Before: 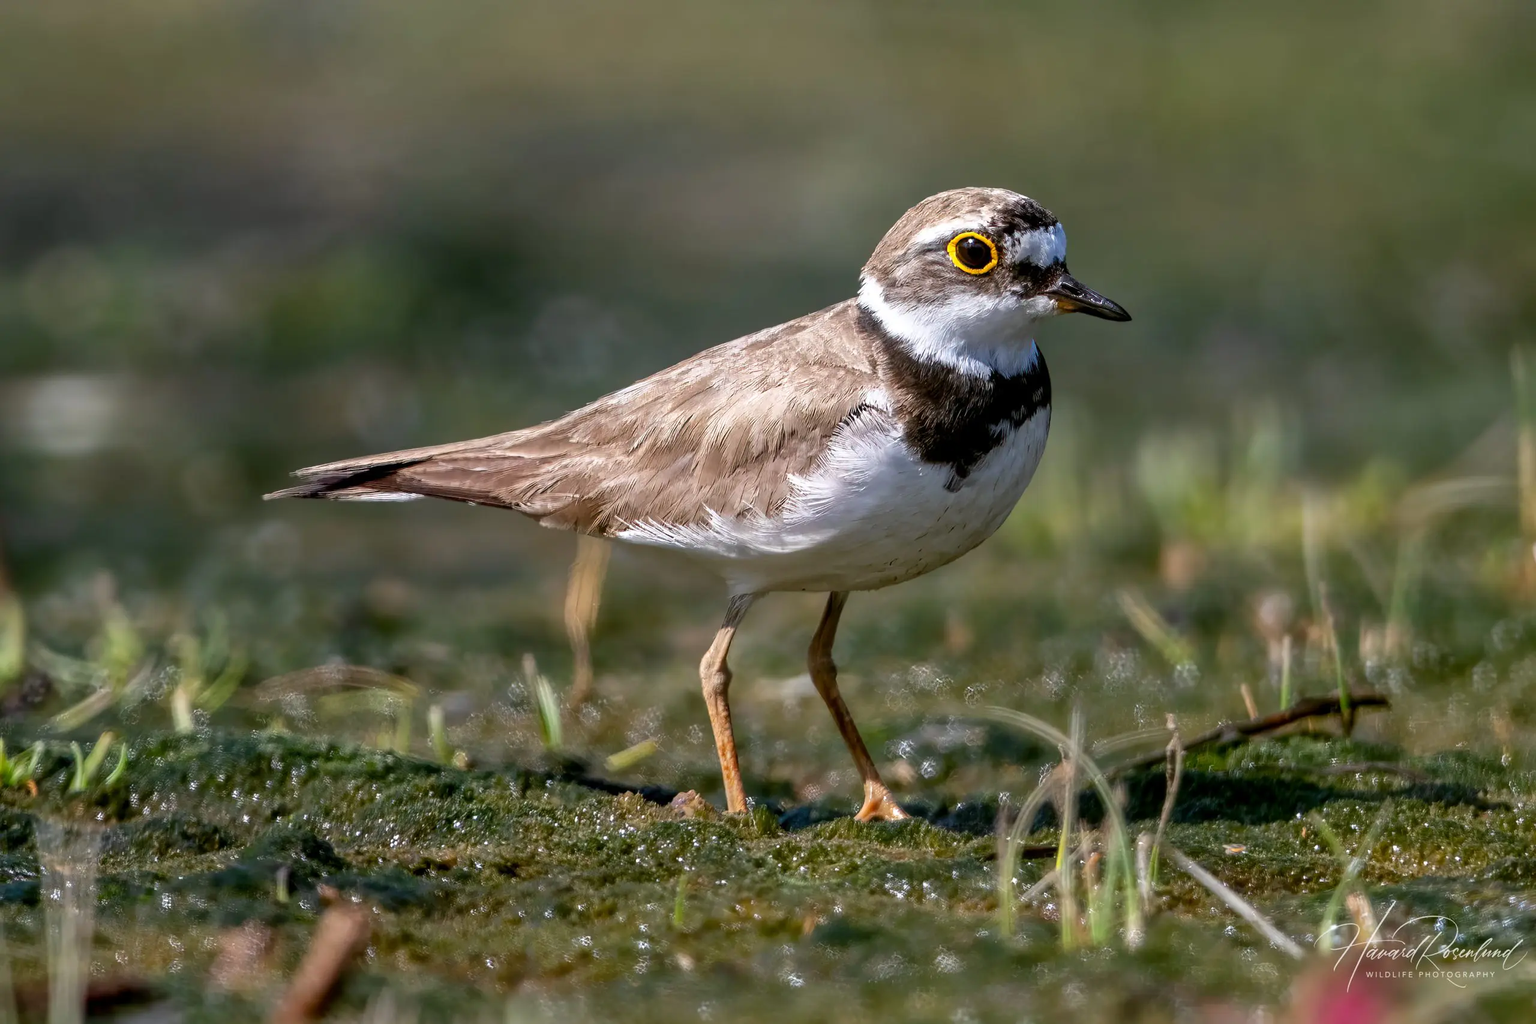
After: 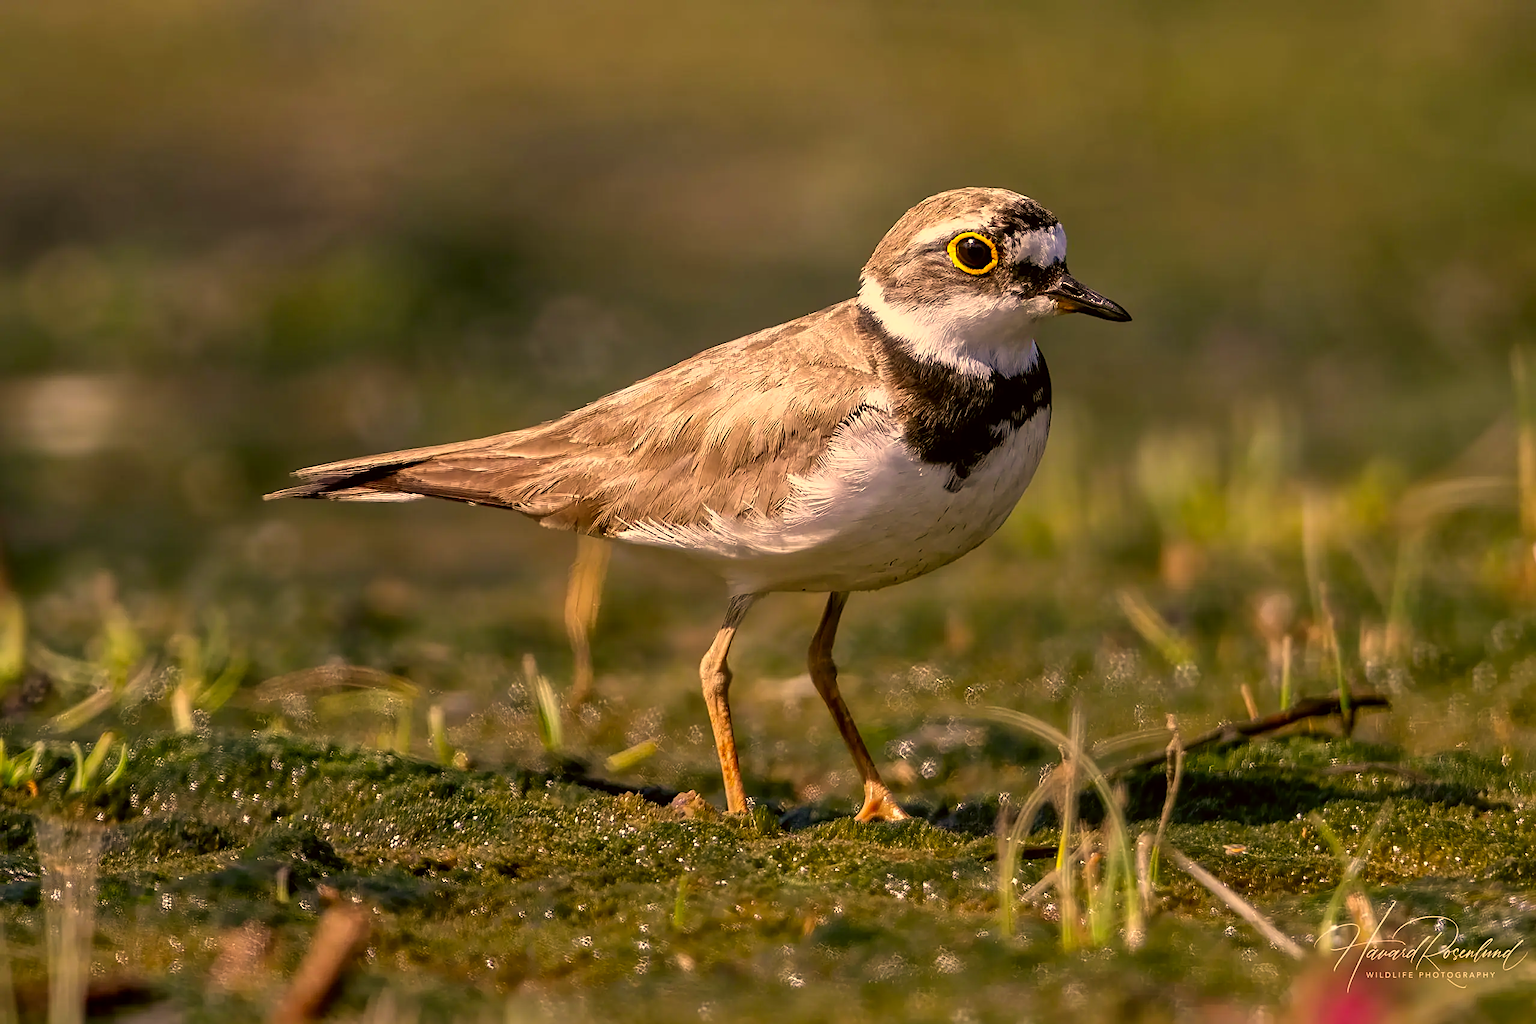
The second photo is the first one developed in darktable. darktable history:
color correction: highlights a* 18.29, highlights b* 34.84, shadows a* 1.74, shadows b* 6.19, saturation 1.02
sharpen: on, module defaults
